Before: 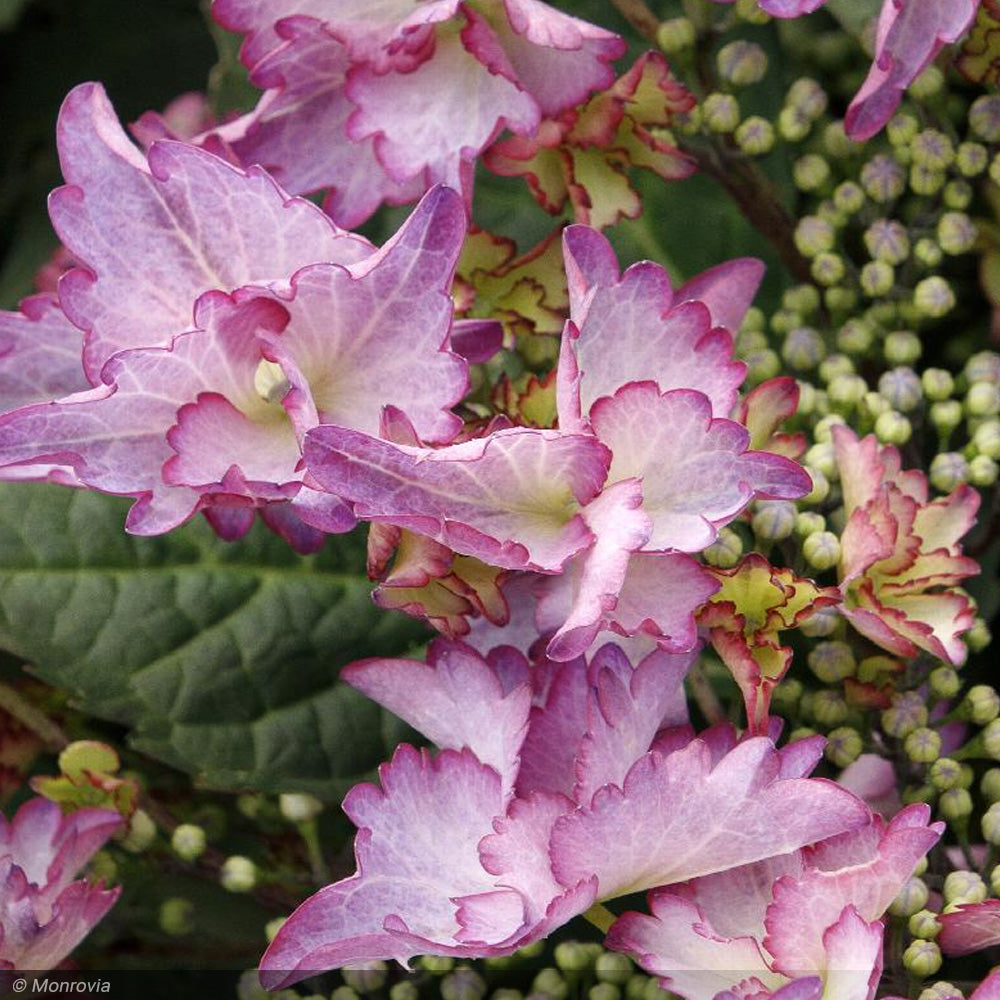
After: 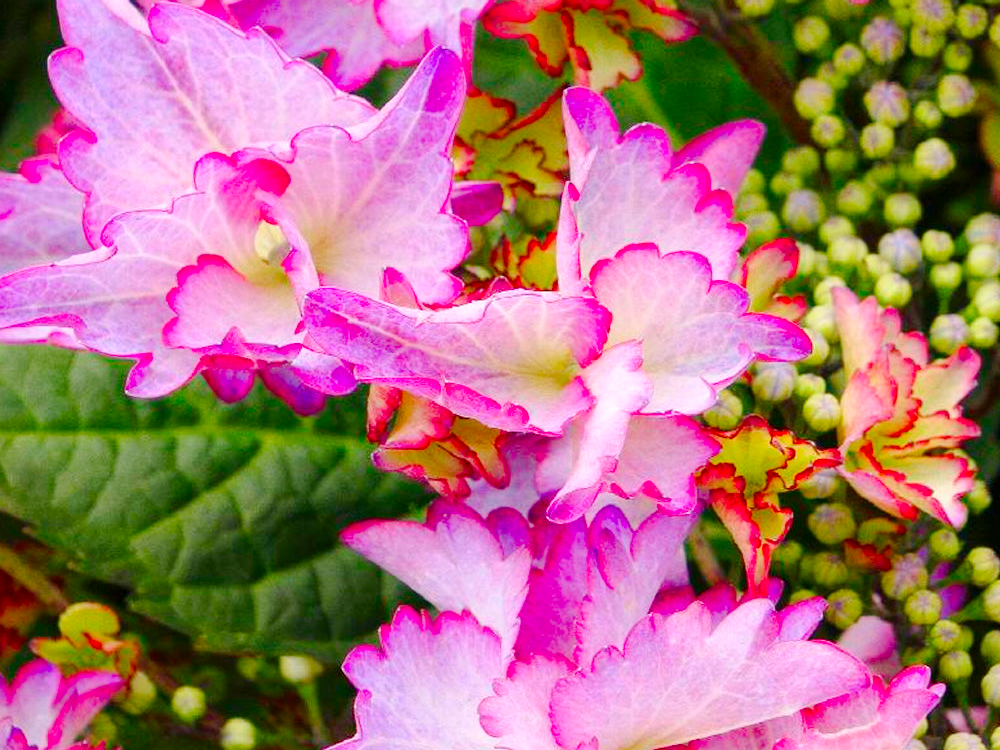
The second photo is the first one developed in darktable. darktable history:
crop: top 13.819%, bottom 11.169%
tone curve: curves: ch0 [(0, 0) (0.003, 0.004) (0.011, 0.015) (0.025, 0.033) (0.044, 0.059) (0.069, 0.092) (0.1, 0.132) (0.136, 0.18) (0.177, 0.235) (0.224, 0.297) (0.277, 0.366) (0.335, 0.44) (0.399, 0.52) (0.468, 0.594) (0.543, 0.661) (0.623, 0.727) (0.709, 0.79) (0.801, 0.86) (0.898, 0.928) (1, 1)], preserve colors none
color correction: saturation 2.15
